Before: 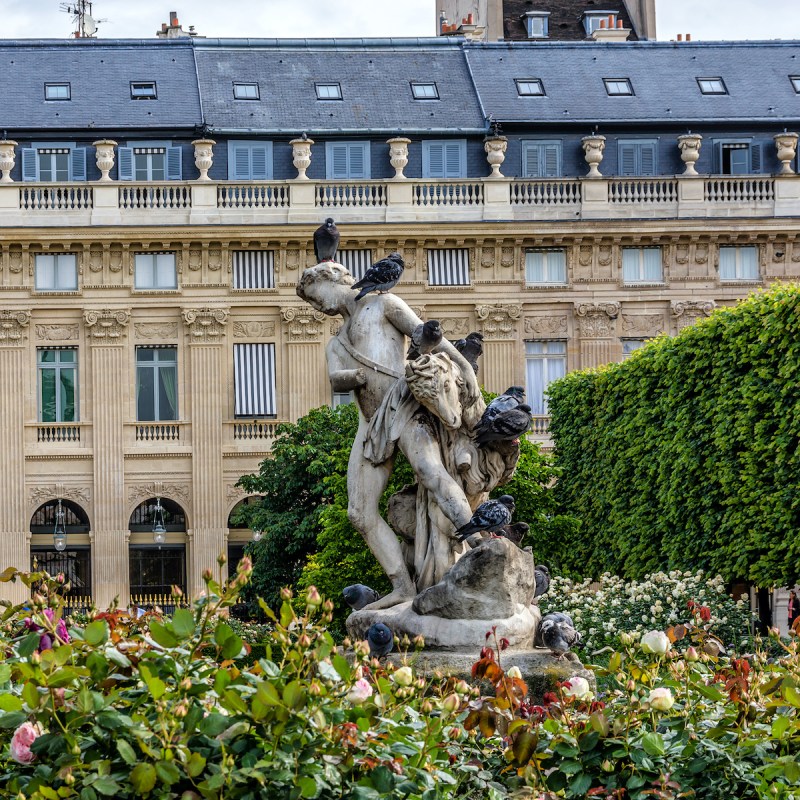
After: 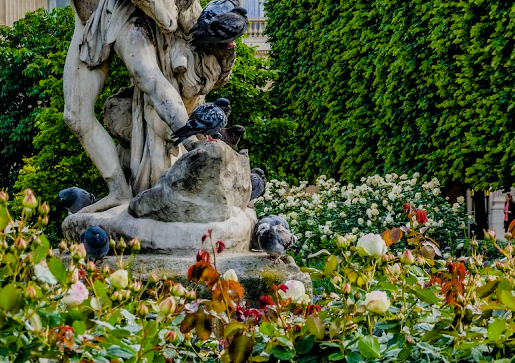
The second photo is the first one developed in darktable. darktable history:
color balance rgb: power › chroma 0.498%, power › hue 215.25°, perceptual saturation grading › global saturation 20%, perceptual saturation grading › highlights -24.749%, perceptual saturation grading › shadows 49.424%, global vibrance 20%
crop and rotate: left 35.593%, top 49.667%, bottom 4.871%
filmic rgb: black relative exposure -8 EV, white relative exposure 4 EV, hardness 4.16, contrast 0.993
